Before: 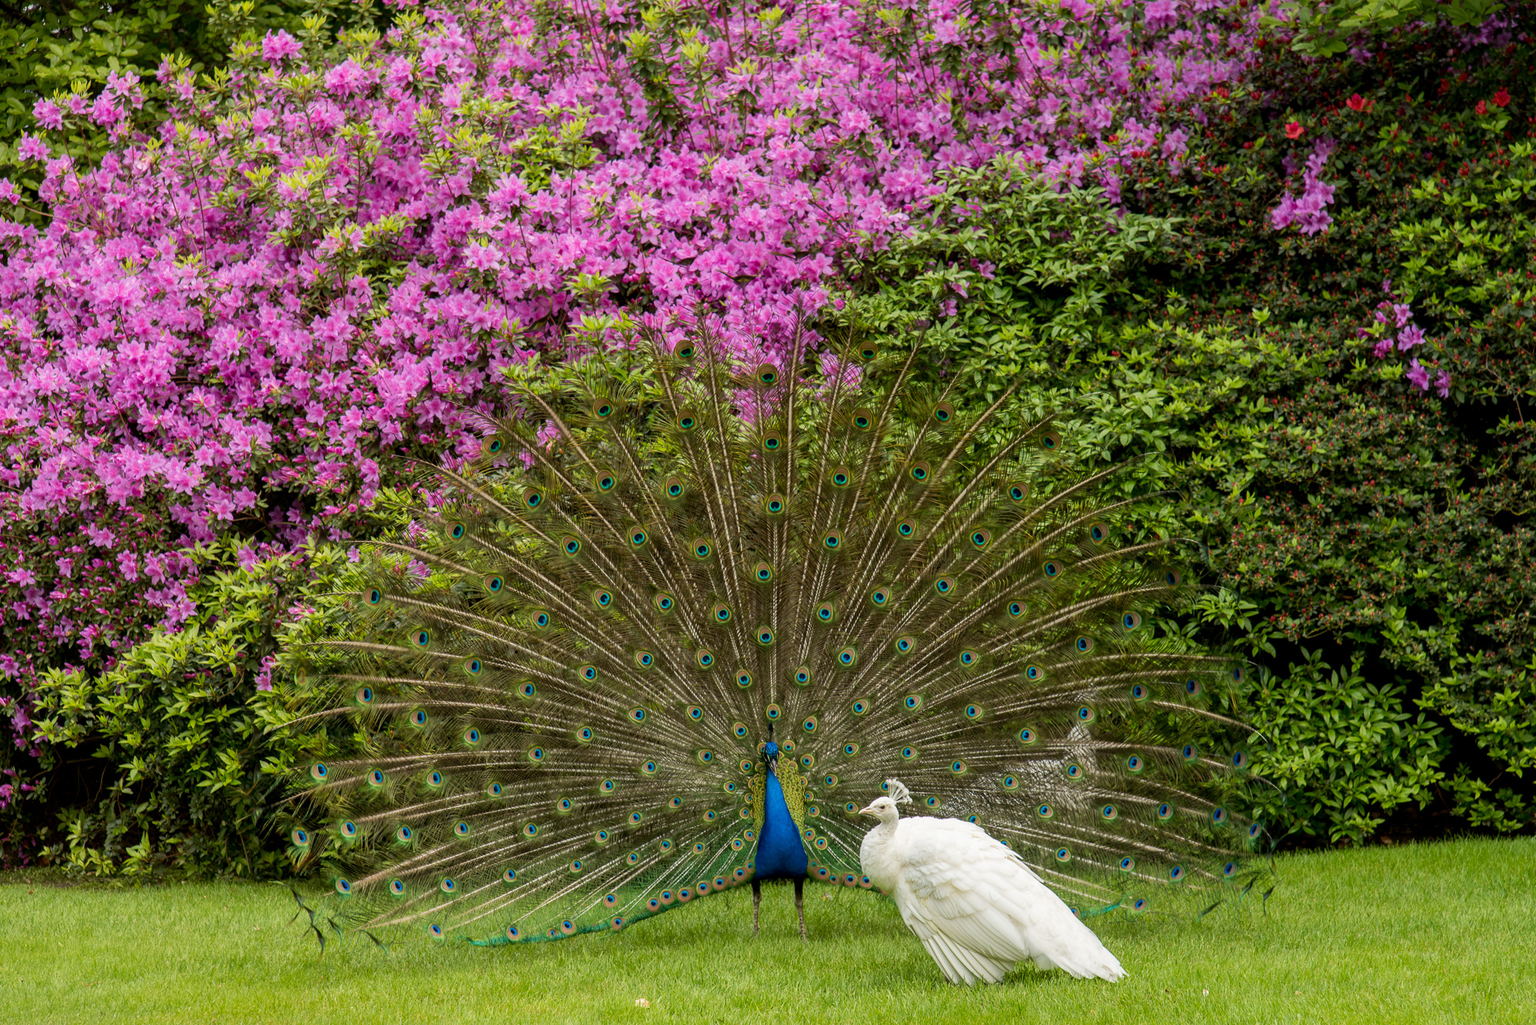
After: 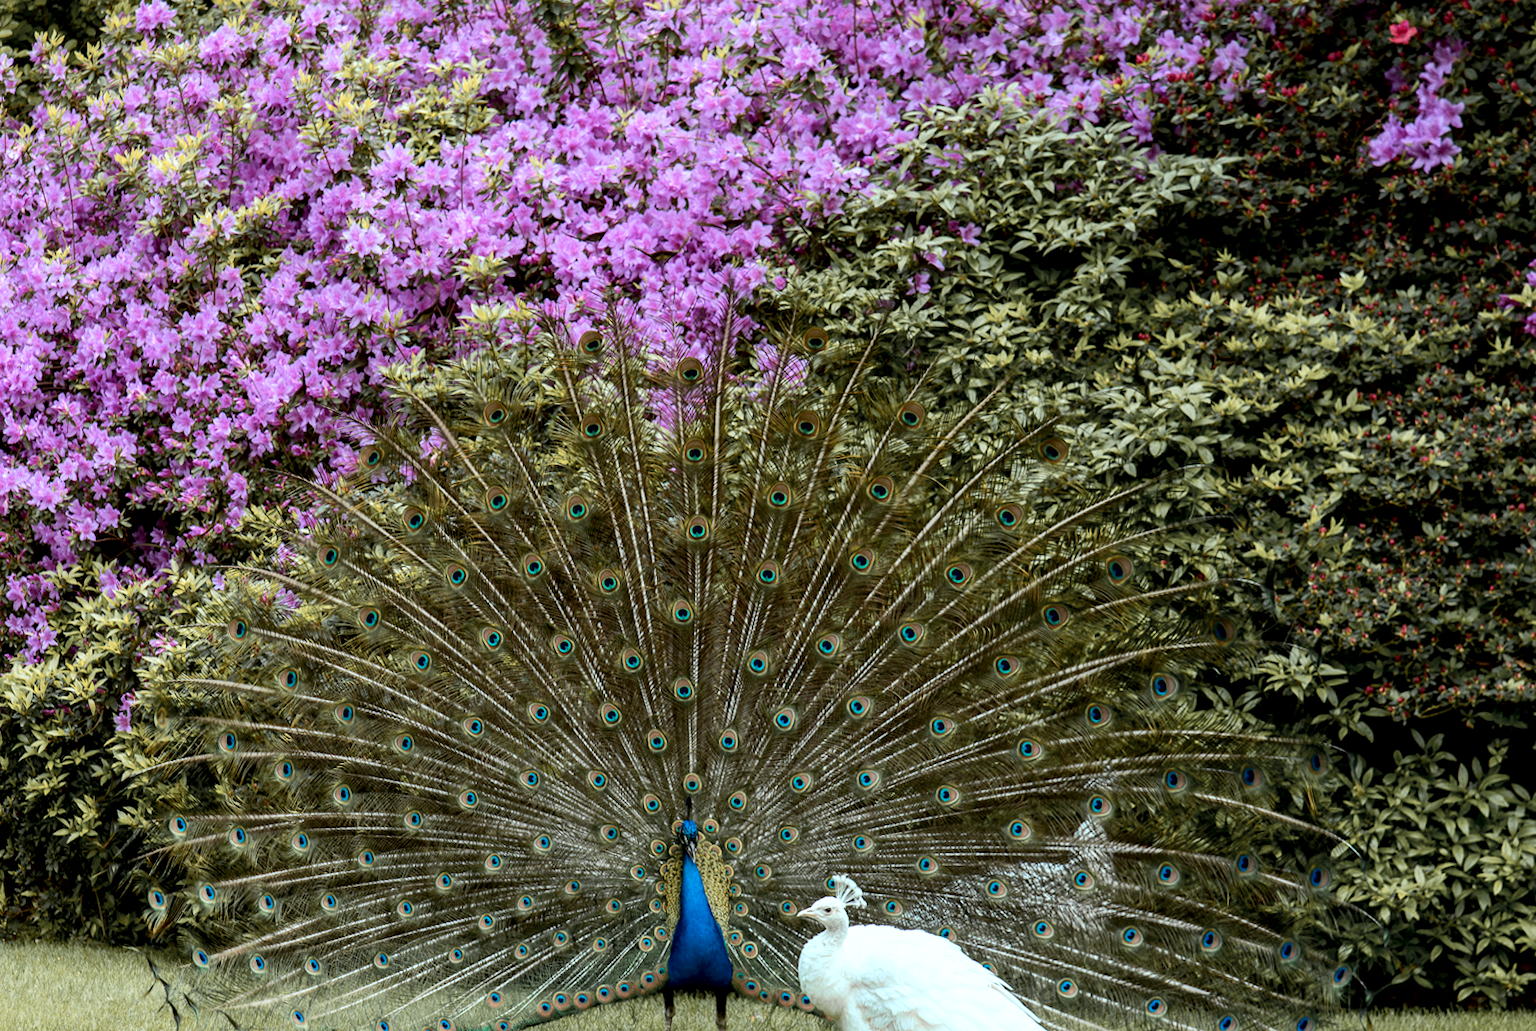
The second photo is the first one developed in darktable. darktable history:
rotate and perspective: rotation 1.69°, lens shift (vertical) -0.023, lens shift (horizontal) -0.291, crop left 0.025, crop right 0.988, crop top 0.092, crop bottom 0.842
crop and rotate: angle 1°, left 4.281%, top 0.642%, right 11.383%, bottom 2.486%
exposure: black level correction 0.007, exposure 0.093 EV, compensate highlight preservation false
tone equalizer: -8 EV -0.417 EV, -7 EV -0.389 EV, -6 EV -0.333 EV, -5 EV -0.222 EV, -3 EV 0.222 EV, -2 EV 0.333 EV, -1 EV 0.389 EV, +0 EV 0.417 EV, edges refinement/feathering 500, mask exposure compensation -1.57 EV, preserve details no
color zones: curves: ch1 [(0.263, 0.53) (0.376, 0.287) (0.487, 0.512) (0.748, 0.547) (1, 0.513)]; ch2 [(0.262, 0.45) (0.751, 0.477)], mix 31.98%
contrast brightness saturation: contrast 0.04, saturation 0.16
color correction: highlights a* -12.64, highlights b* -18.1, saturation 0.7
